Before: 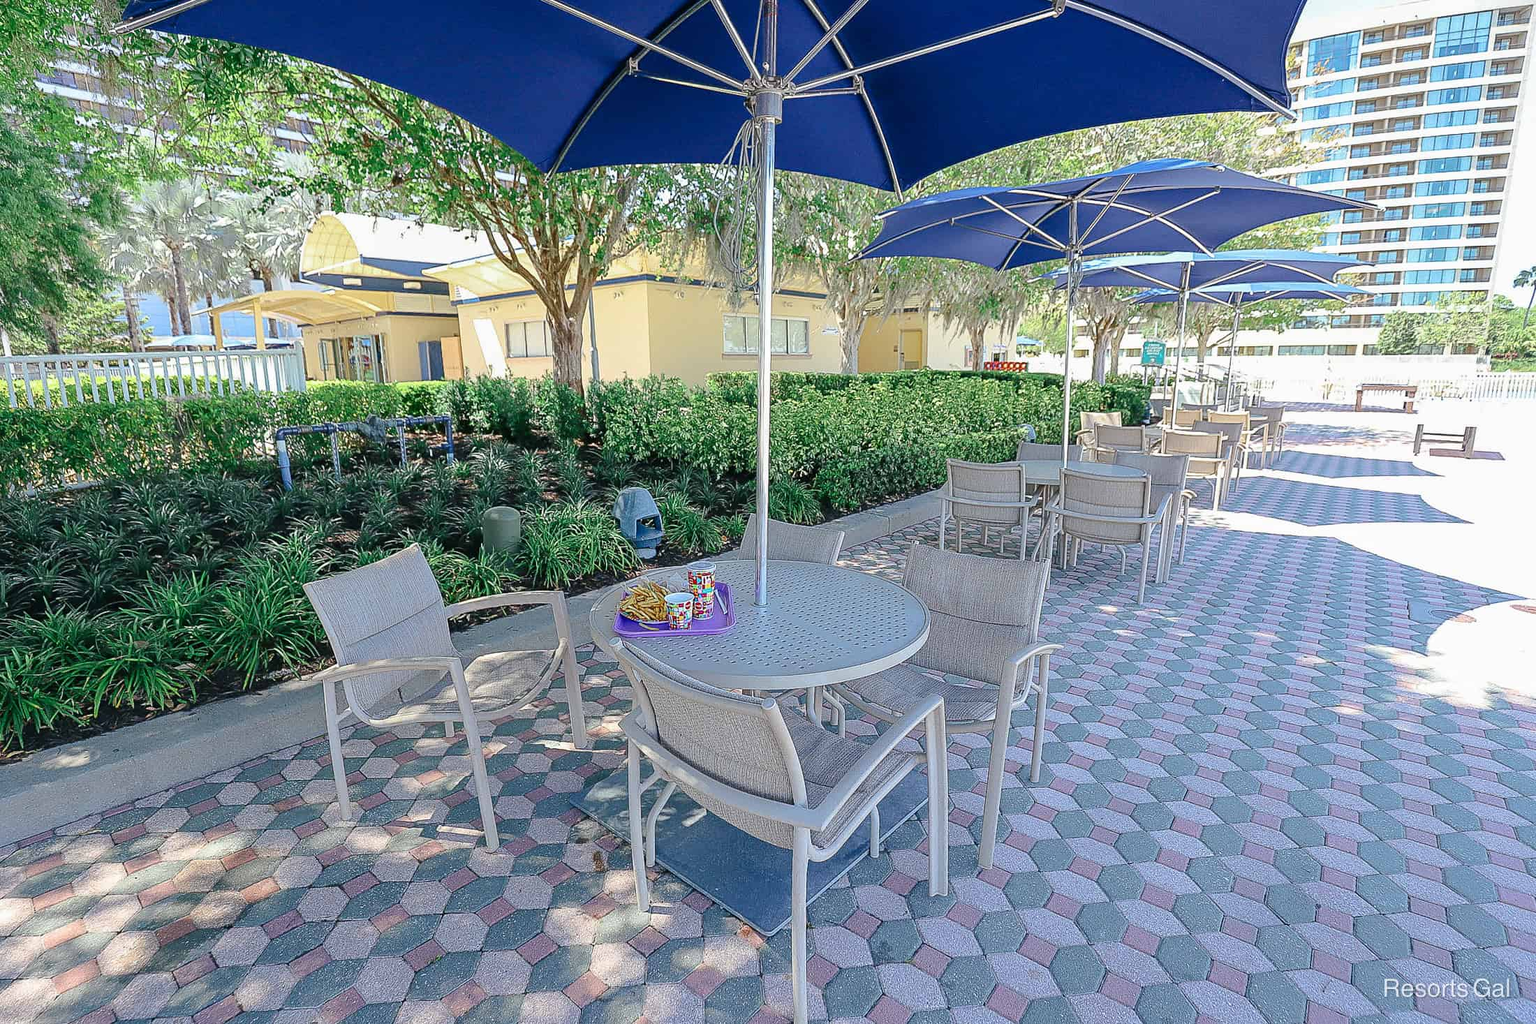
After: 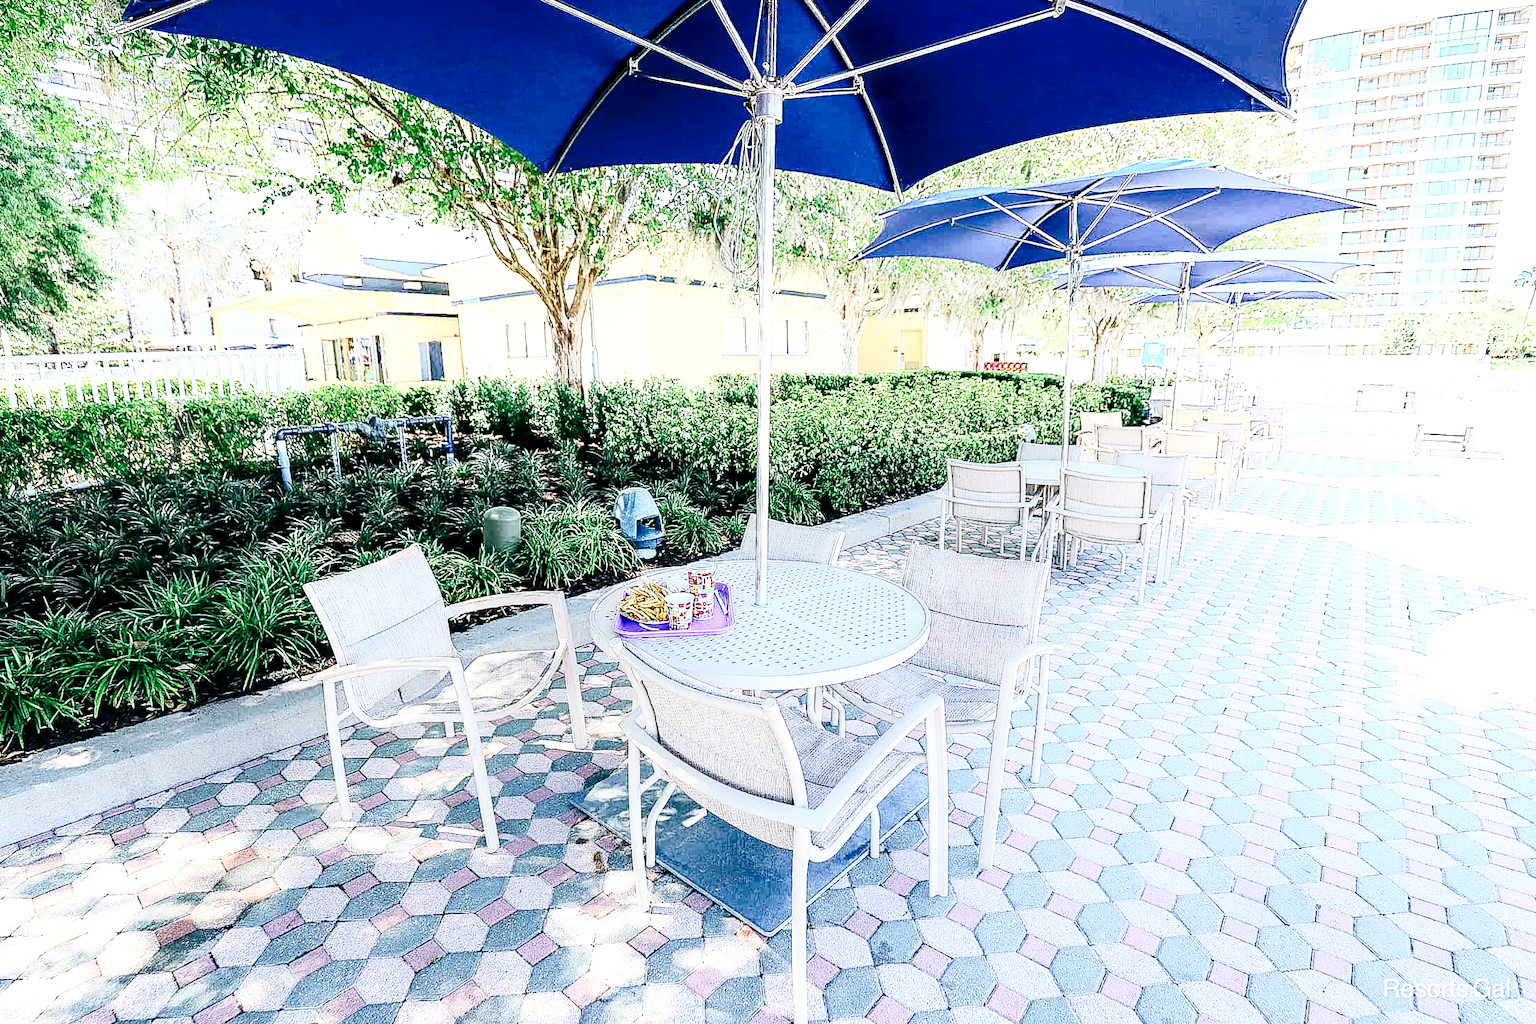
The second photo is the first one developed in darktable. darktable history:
shadows and highlights: shadows -61.05, white point adjustment -5.14, highlights 60.78, highlights color adjustment 45.96%
base curve: curves: ch0 [(0, 0) (0.028, 0.03) (0.121, 0.232) (0.46, 0.748) (0.859, 0.968) (1, 1)], preserve colors none
local contrast: highlights 88%, shadows 79%
tone equalizer: -8 EV -0.779 EV, -7 EV -0.673 EV, -6 EV -0.562 EV, -5 EV -0.365 EV, -3 EV 0.395 EV, -2 EV 0.6 EV, -1 EV 0.677 EV, +0 EV 0.727 EV, smoothing diameter 2.19%, edges refinement/feathering 18.49, mask exposure compensation -1.57 EV, filter diffusion 5
